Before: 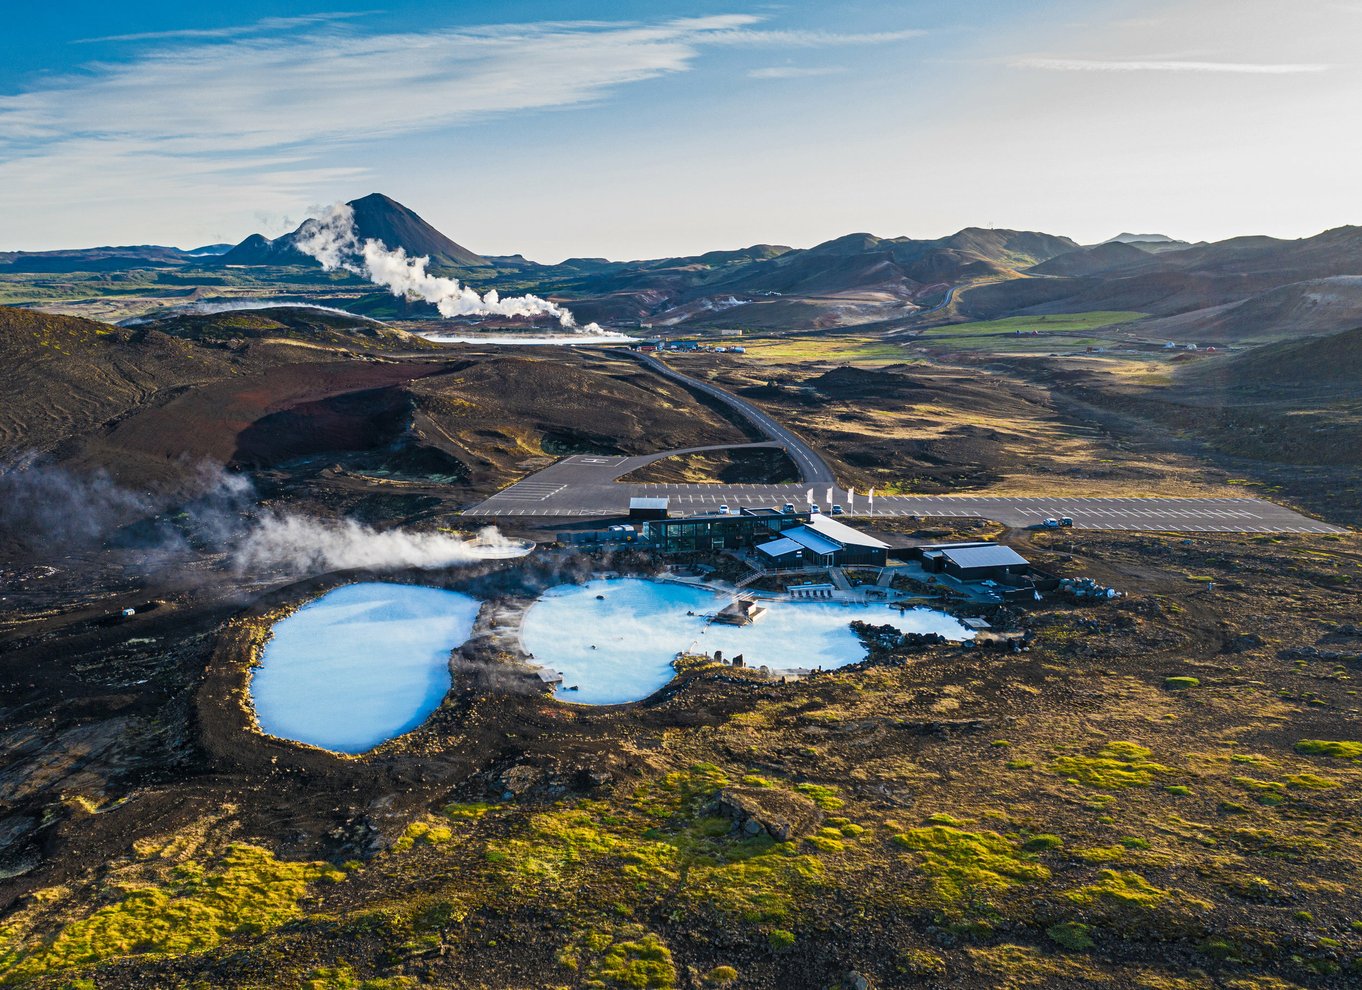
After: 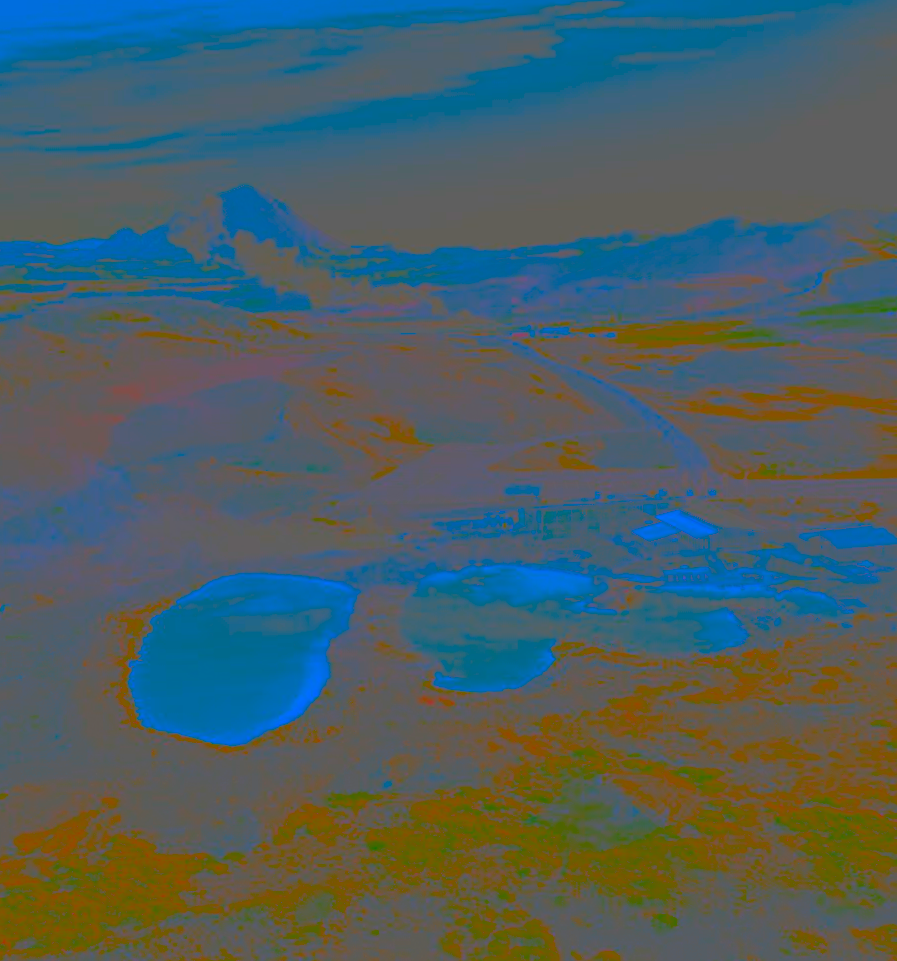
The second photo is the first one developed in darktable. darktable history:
contrast brightness saturation: contrast -0.99, brightness -0.17, saturation 0.75
base curve: exposure shift 0, preserve colors none
rotate and perspective: rotation -1°, crop left 0.011, crop right 0.989, crop top 0.025, crop bottom 0.975
tone equalizer: -8 EV -0.75 EV, -7 EV -0.7 EV, -6 EV -0.6 EV, -5 EV -0.4 EV, -3 EV 0.4 EV, -2 EV 0.6 EV, -1 EV 0.7 EV, +0 EV 0.75 EV, edges refinement/feathering 500, mask exposure compensation -1.57 EV, preserve details no
local contrast: highlights 60%, shadows 60%, detail 160%
crop and rotate: left 8.786%, right 24.548%
